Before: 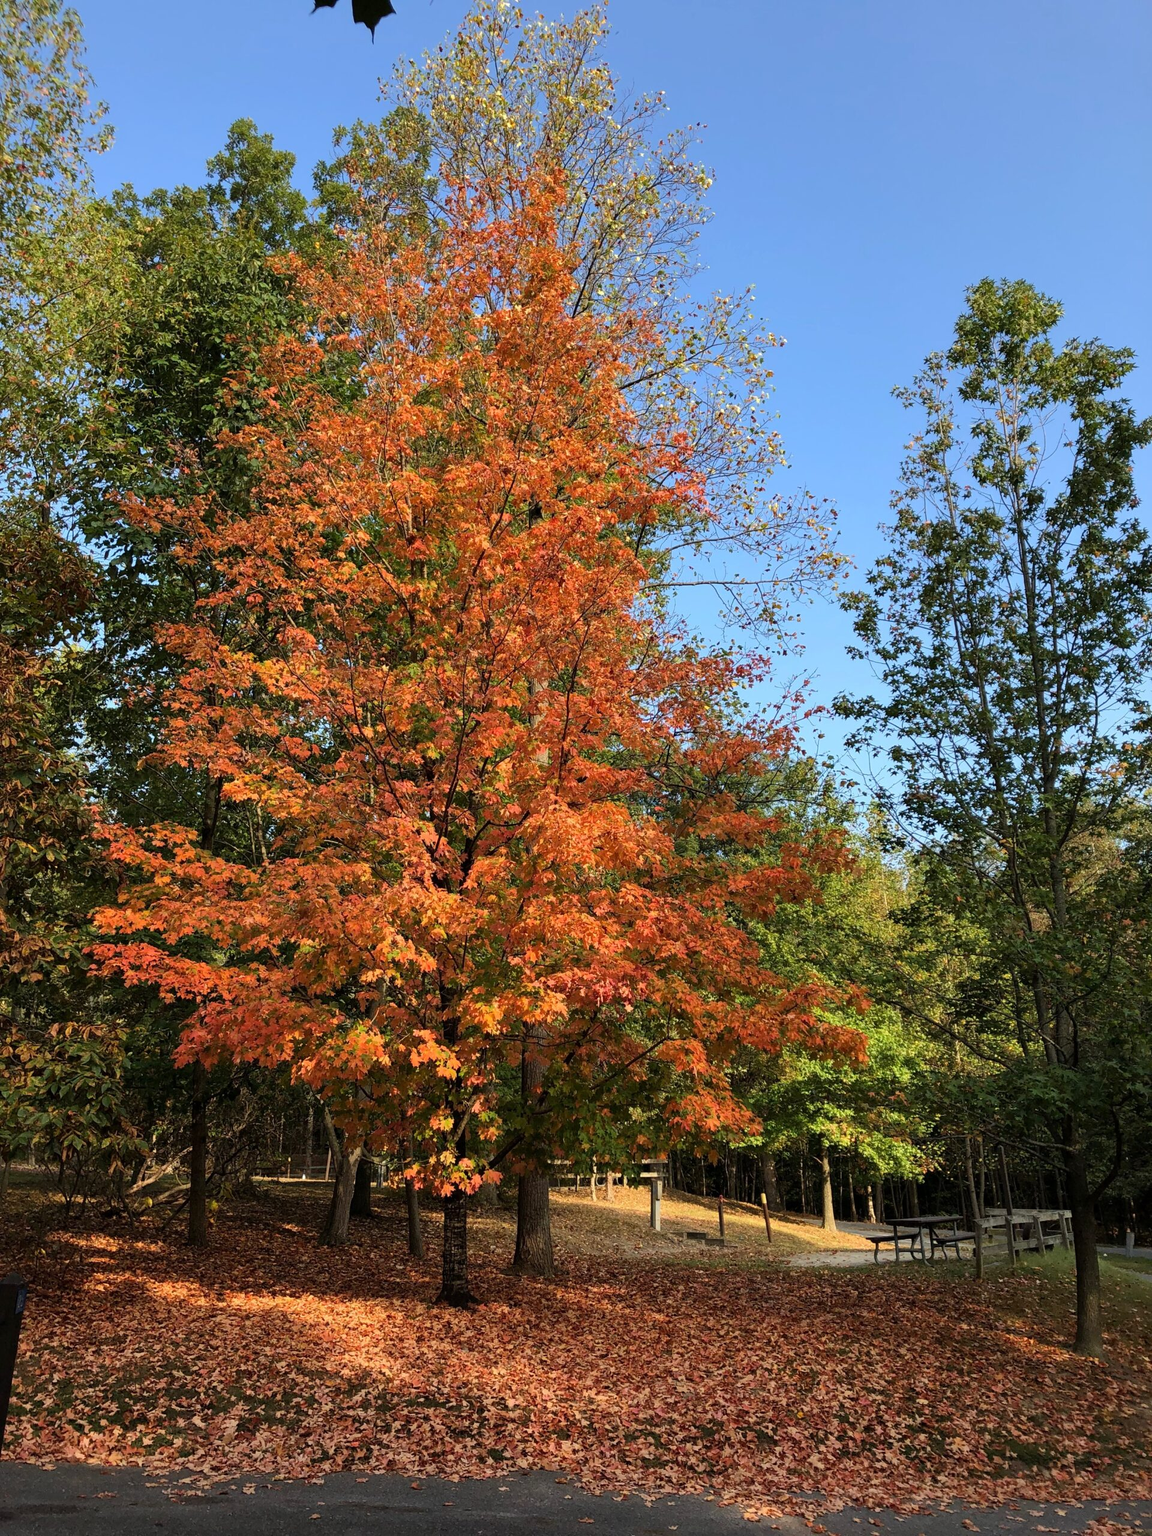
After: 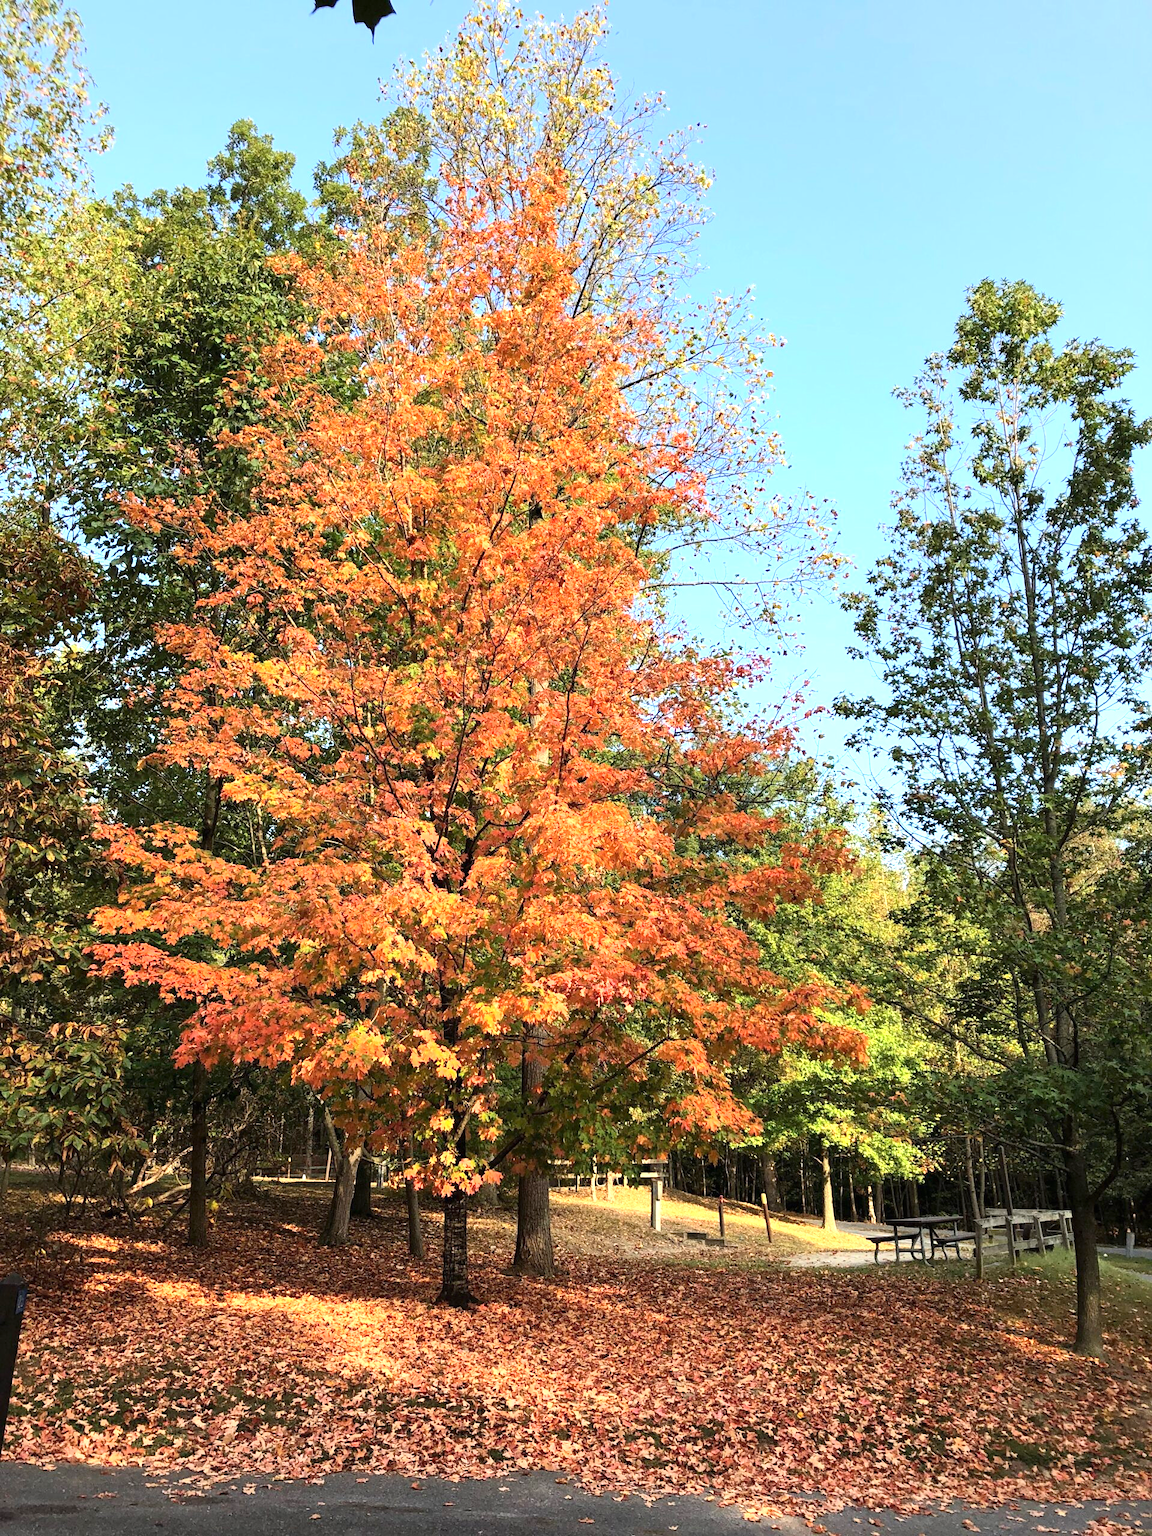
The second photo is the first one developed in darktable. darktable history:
exposure: black level correction 0, exposure 1.015 EV, compensate exposure bias true, compensate highlight preservation false
contrast brightness saturation: contrast 0.15, brightness 0.05
